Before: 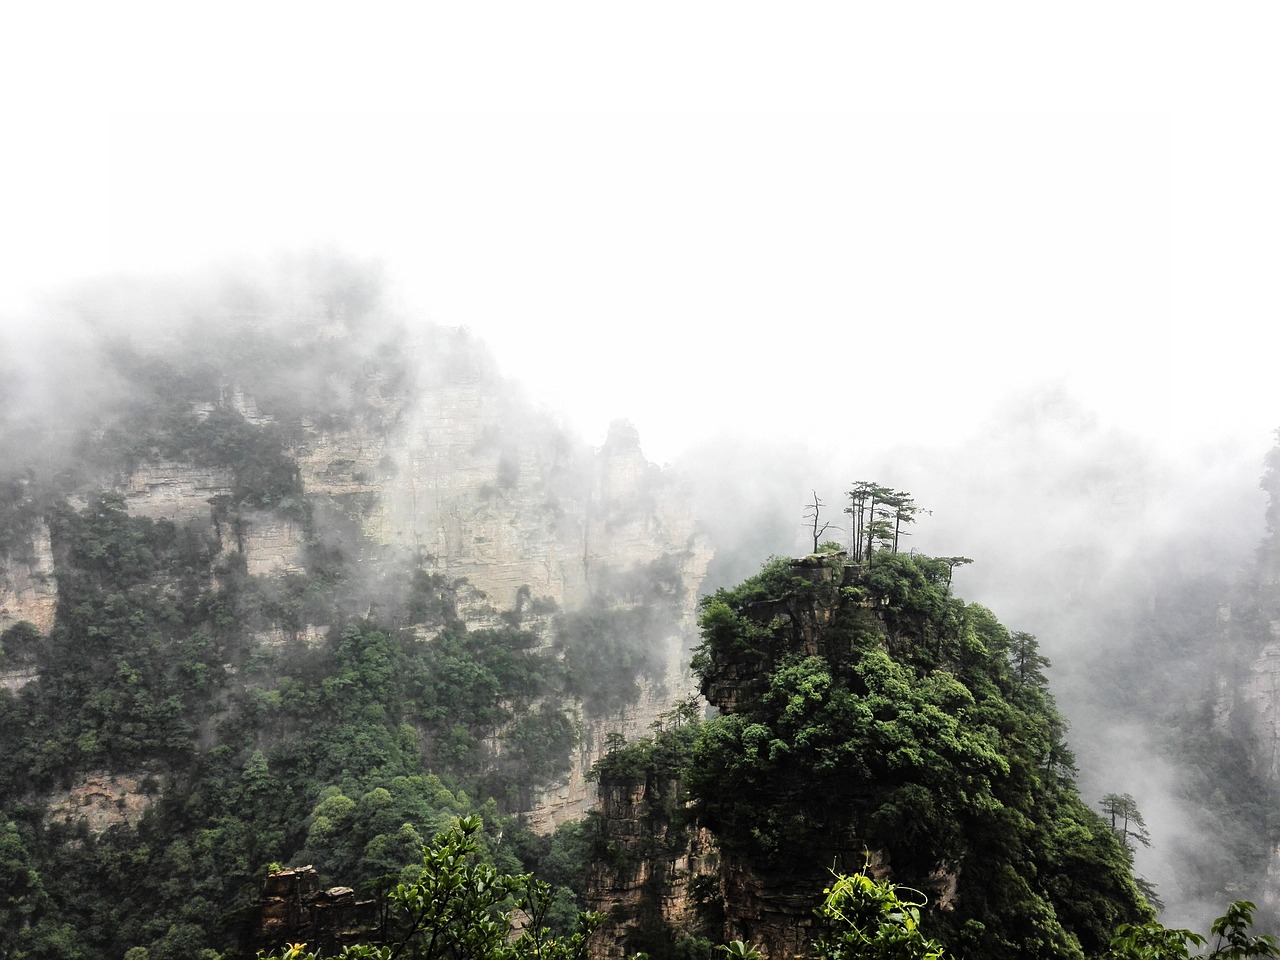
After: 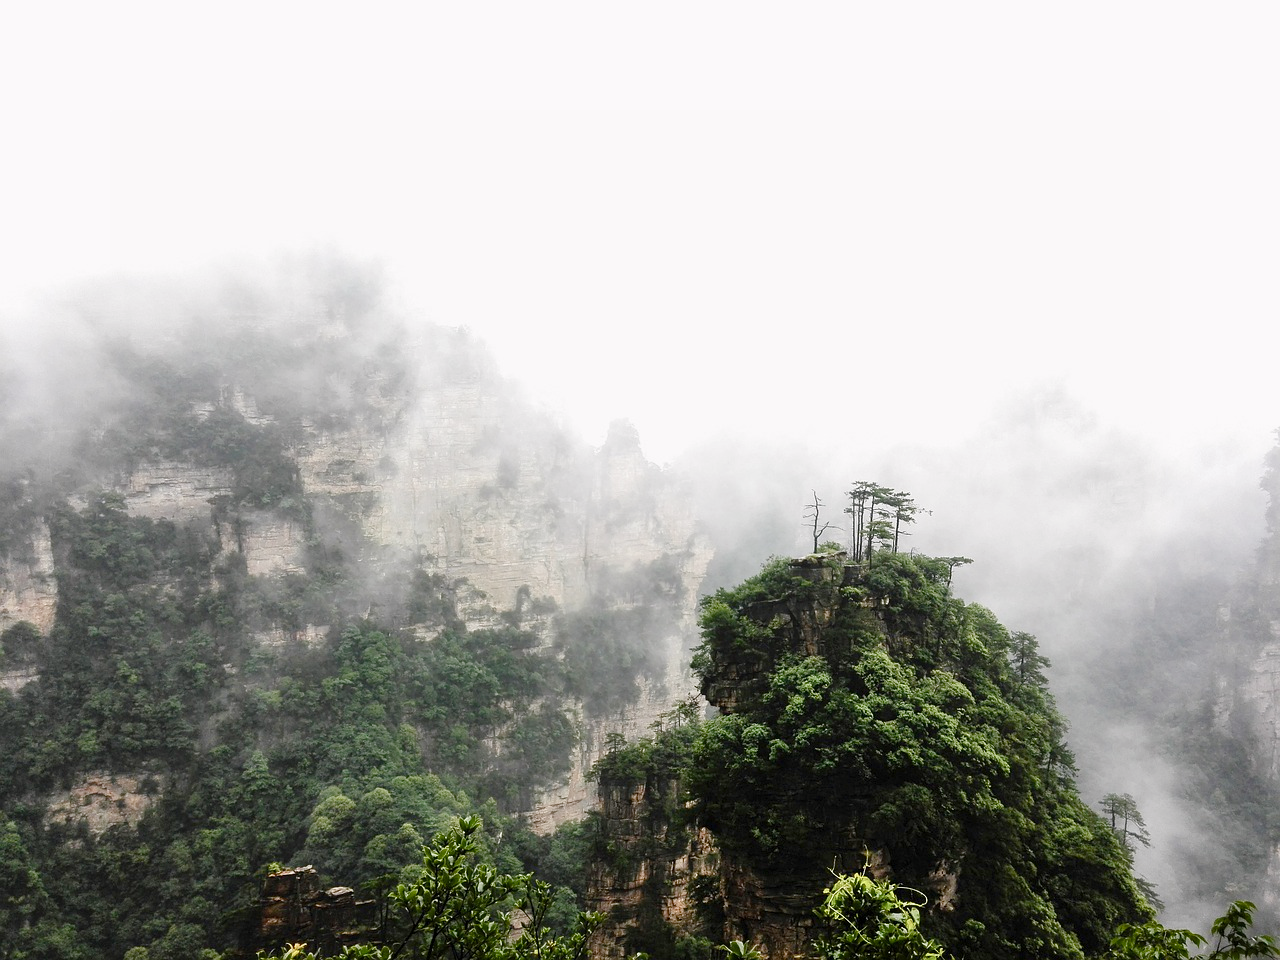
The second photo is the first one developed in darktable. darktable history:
exposure: exposure 0.2 EV, compensate highlight preservation false
color balance rgb: shadows lift › chroma 1%, shadows lift › hue 113°, highlights gain › chroma 0.2%, highlights gain › hue 333°, perceptual saturation grading › global saturation 20%, perceptual saturation grading › highlights -50%, perceptual saturation grading › shadows 25%, contrast -10%
